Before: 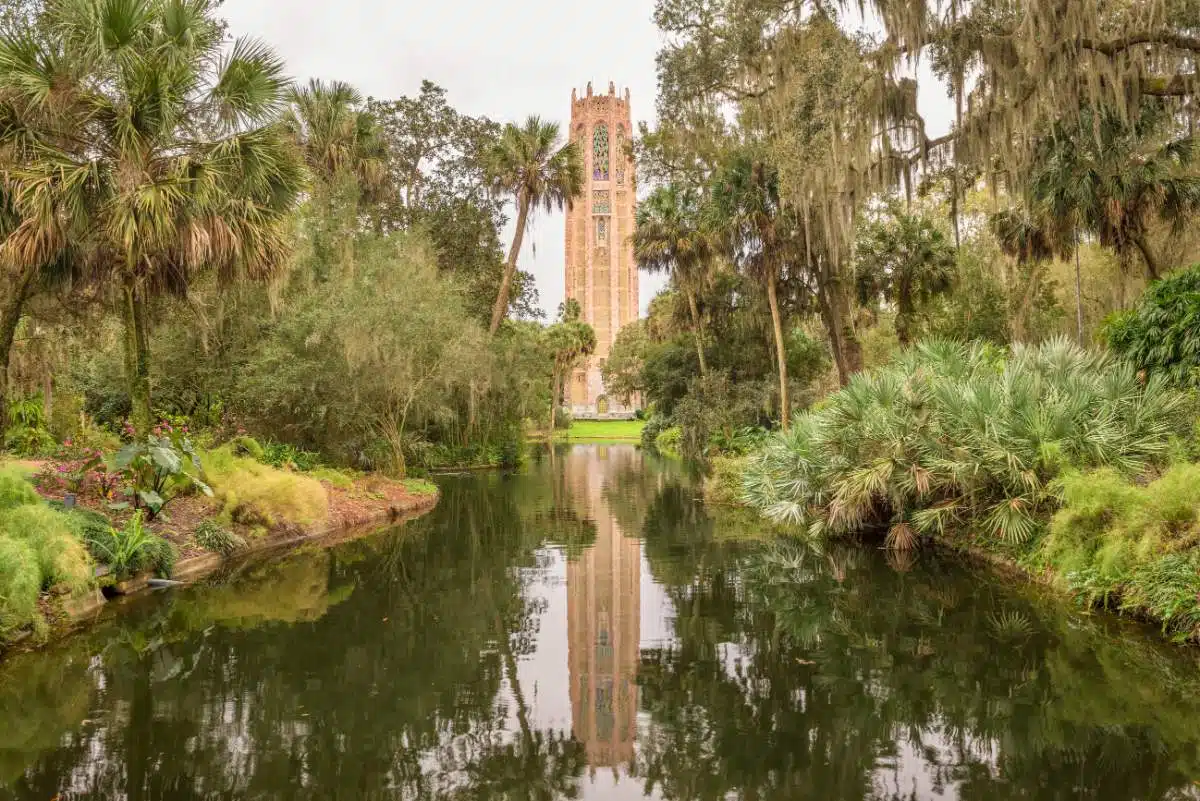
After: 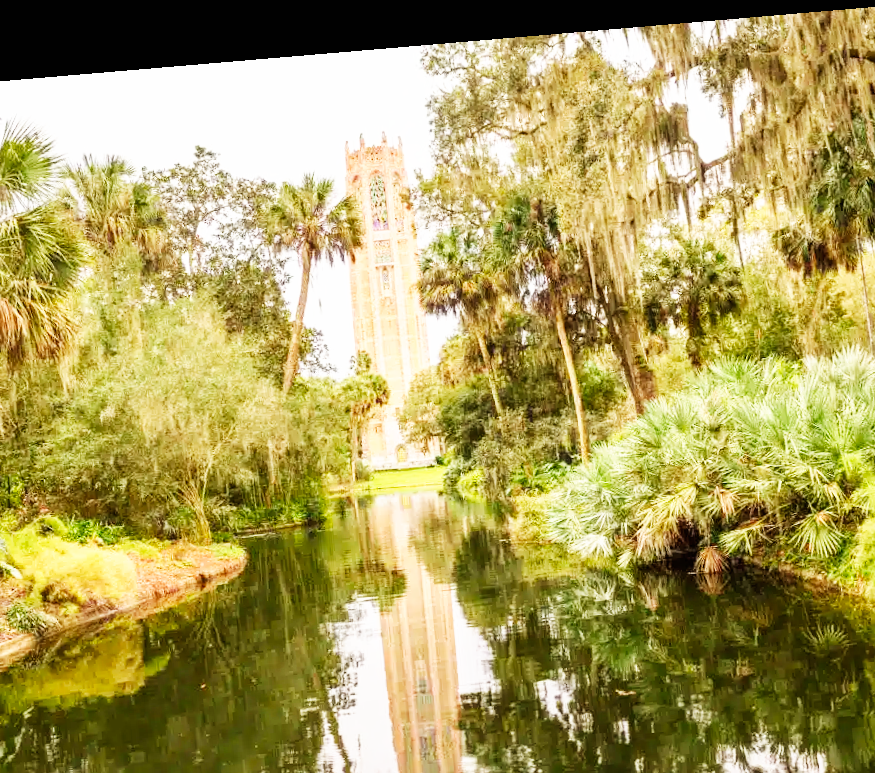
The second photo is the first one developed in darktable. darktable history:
rotate and perspective: rotation -4.86°, automatic cropping off
base curve: curves: ch0 [(0, 0) (0.007, 0.004) (0.027, 0.03) (0.046, 0.07) (0.207, 0.54) (0.442, 0.872) (0.673, 0.972) (1, 1)], preserve colors none
crop: left 18.479%, right 12.2%, bottom 13.971%
